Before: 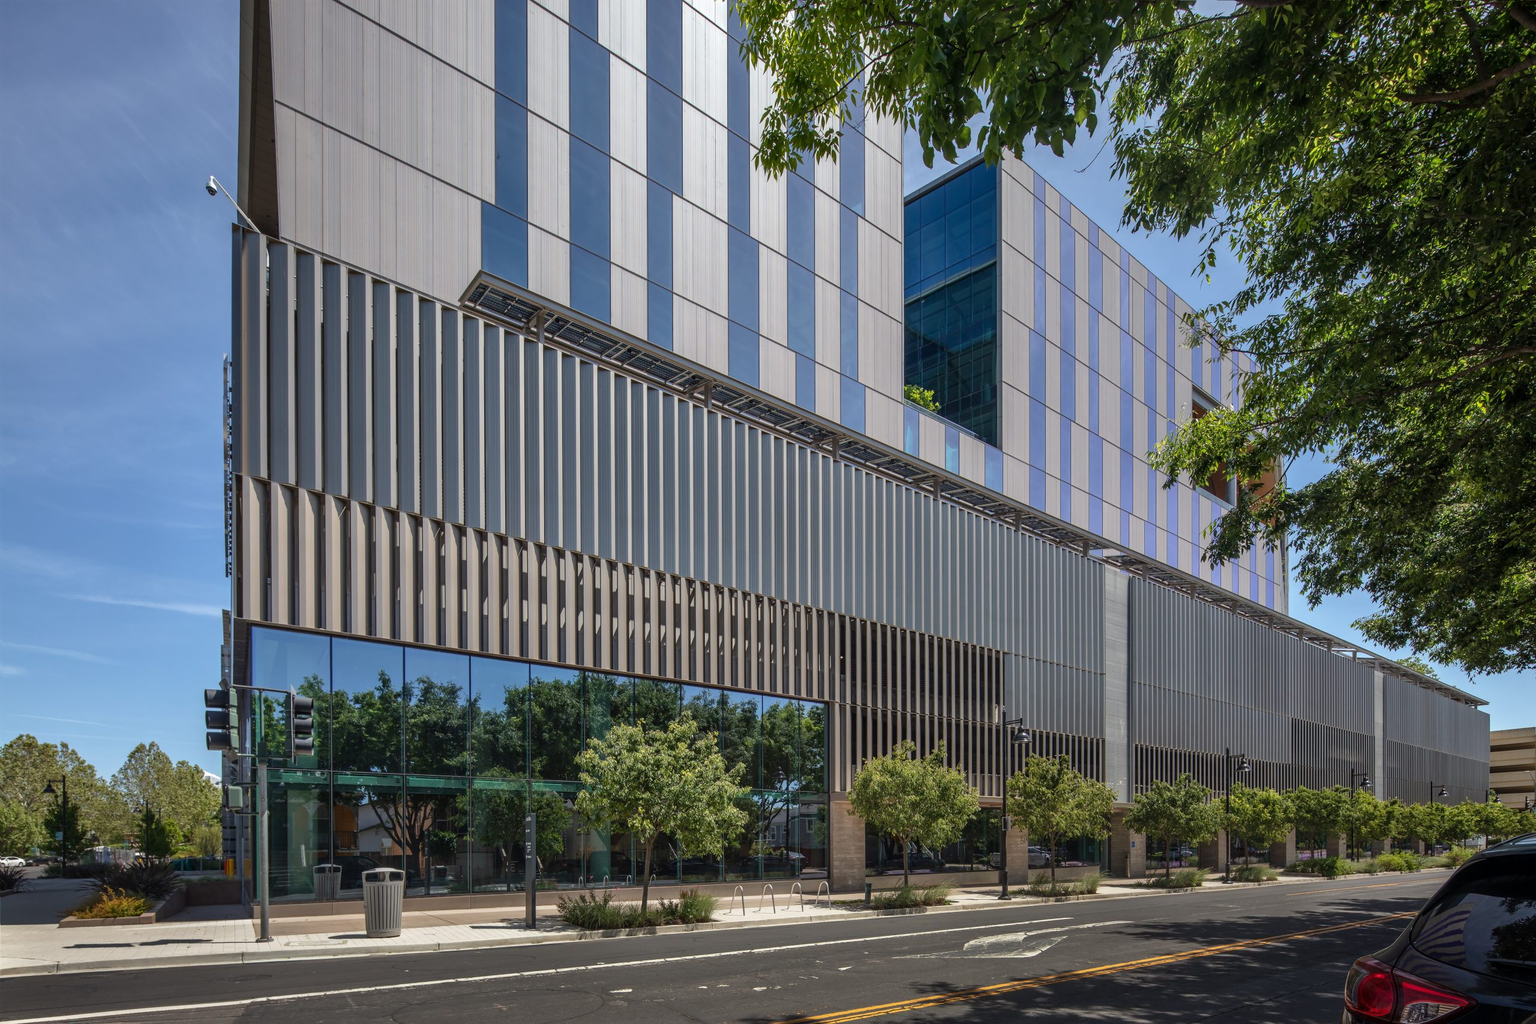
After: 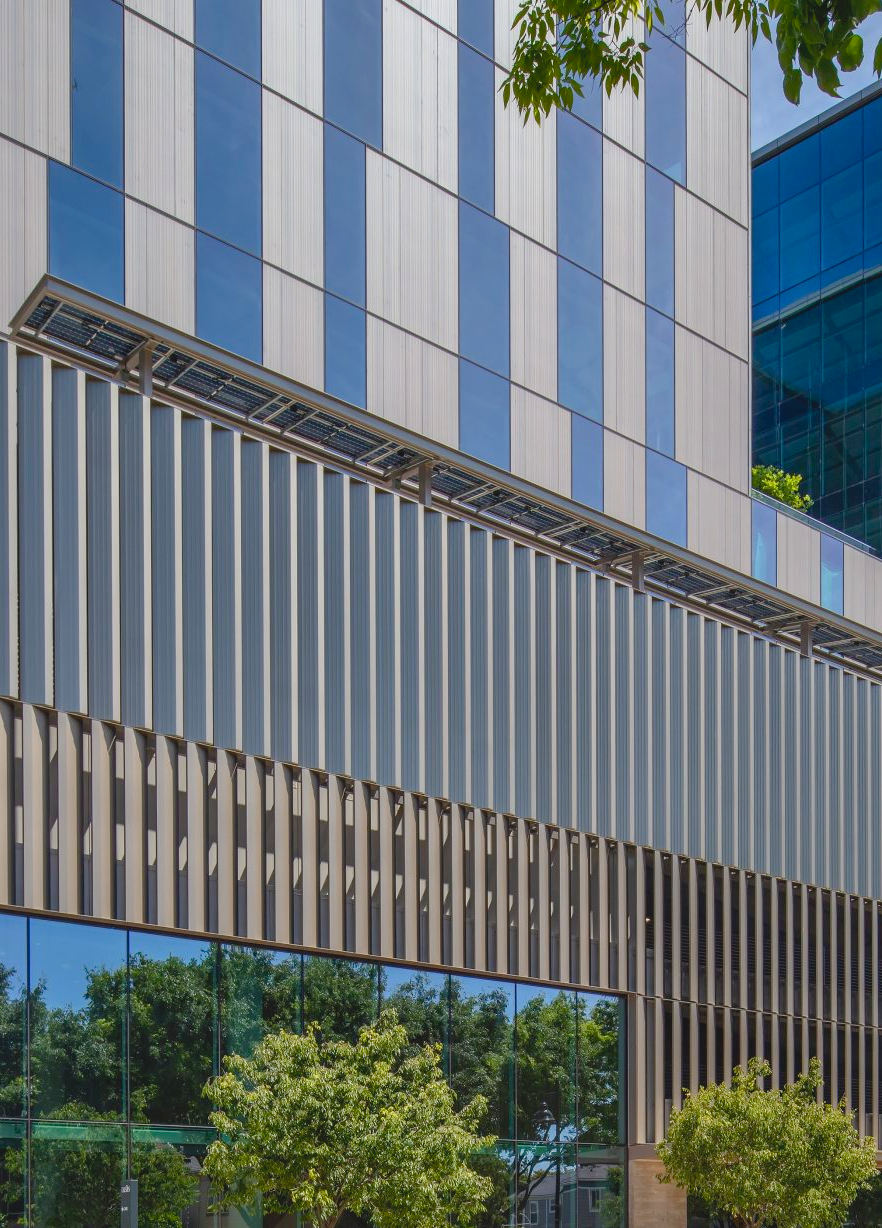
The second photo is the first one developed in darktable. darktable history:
crop and rotate: left 29.524%, top 10.359%, right 36.001%, bottom 17.66%
contrast brightness saturation: contrast -0.104, brightness 0.047, saturation 0.077
exposure: black level correction 0.002, compensate highlight preservation false
color balance rgb: power › hue 329°, perceptual saturation grading › global saturation 20%, perceptual saturation grading › highlights -25.297%, perceptual saturation grading › shadows 24.295%
